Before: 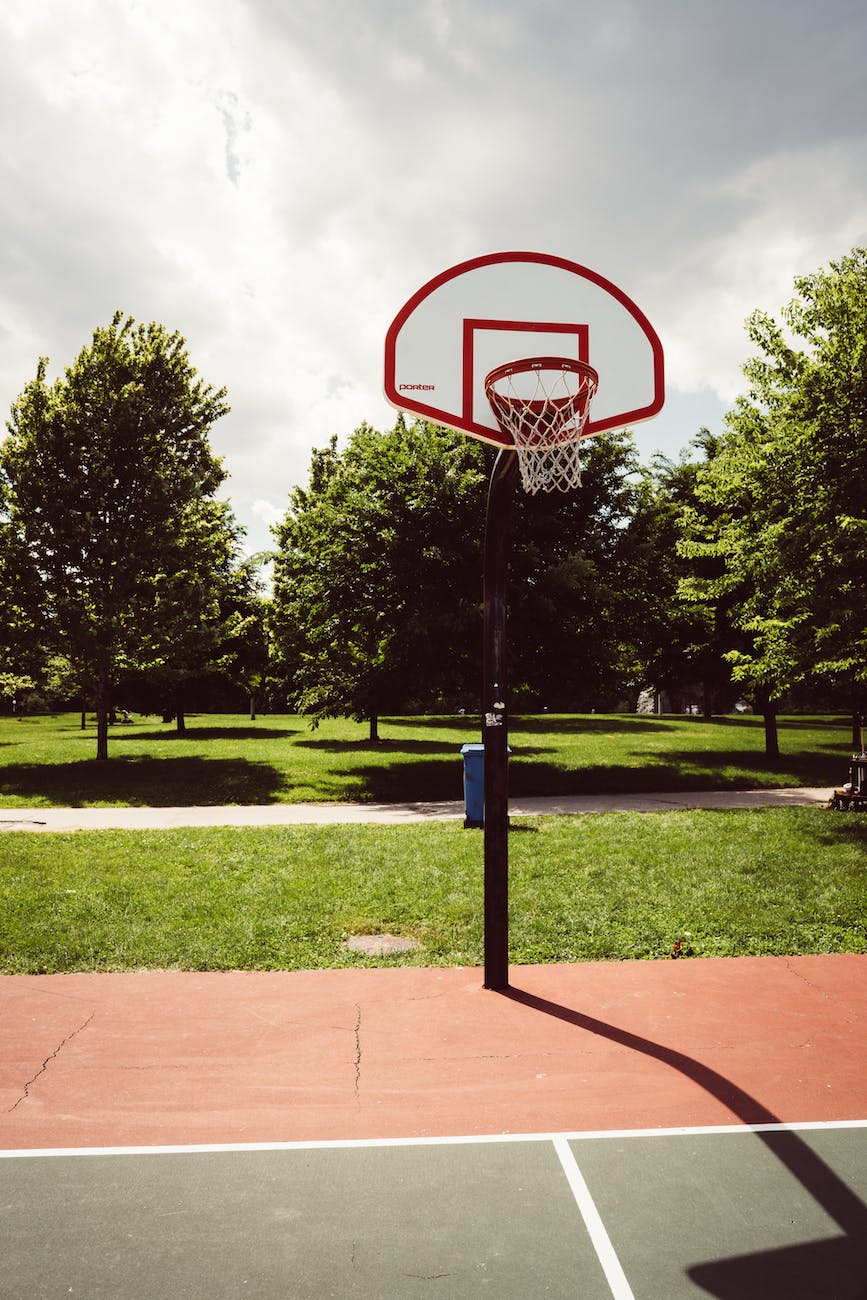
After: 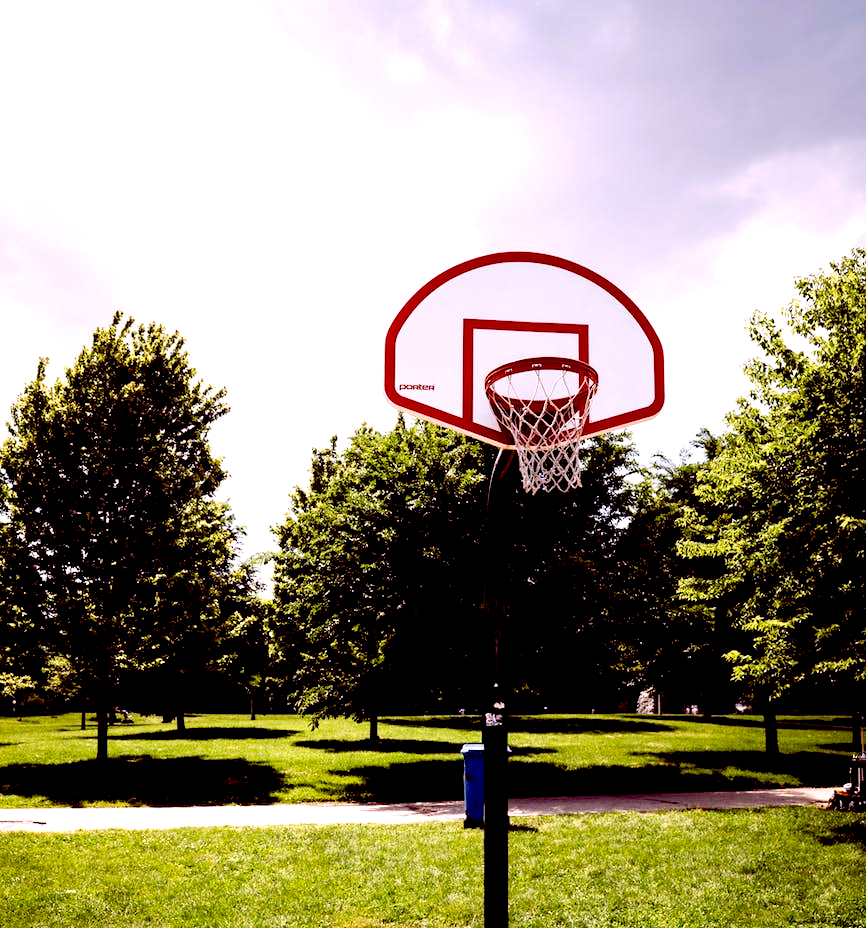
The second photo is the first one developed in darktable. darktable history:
white balance: red 1.066, blue 1.119
crop: bottom 28.576%
exposure: black level correction 0.04, exposure 0.5 EV, compensate highlight preservation false
